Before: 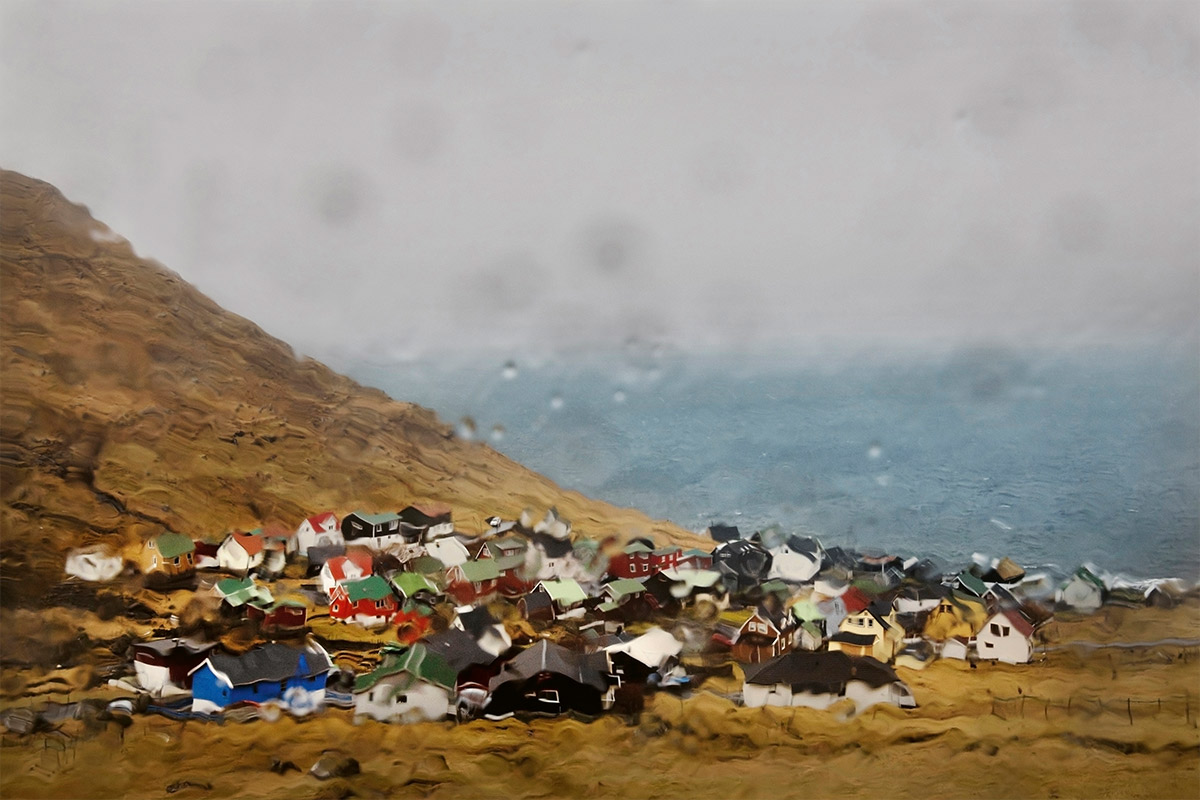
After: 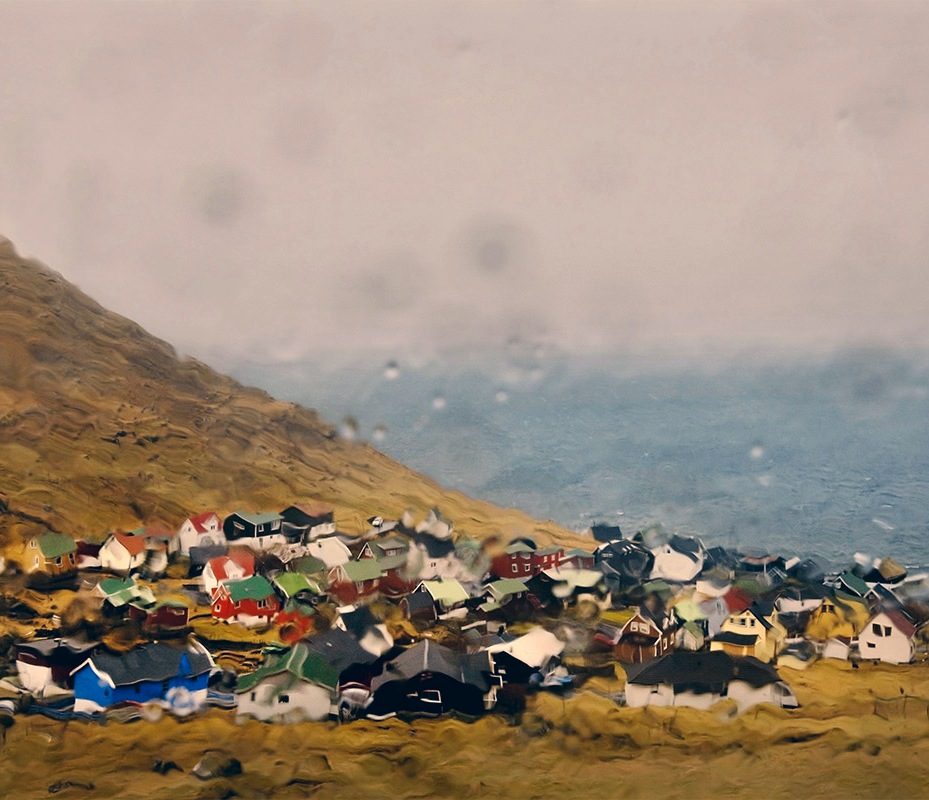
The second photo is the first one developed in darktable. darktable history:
color correction: highlights a* 10.32, highlights b* 14.66, shadows a* -9.59, shadows b* -15.02
crop: left 9.88%, right 12.664%
